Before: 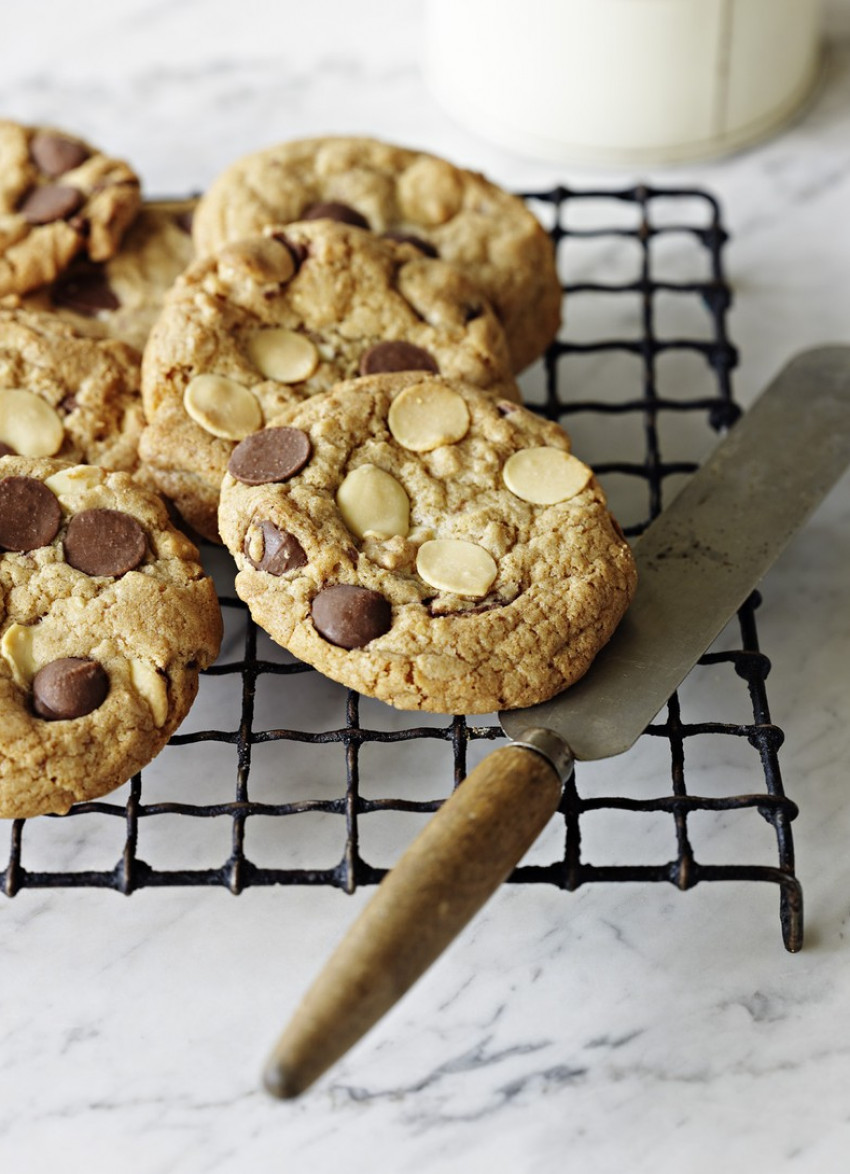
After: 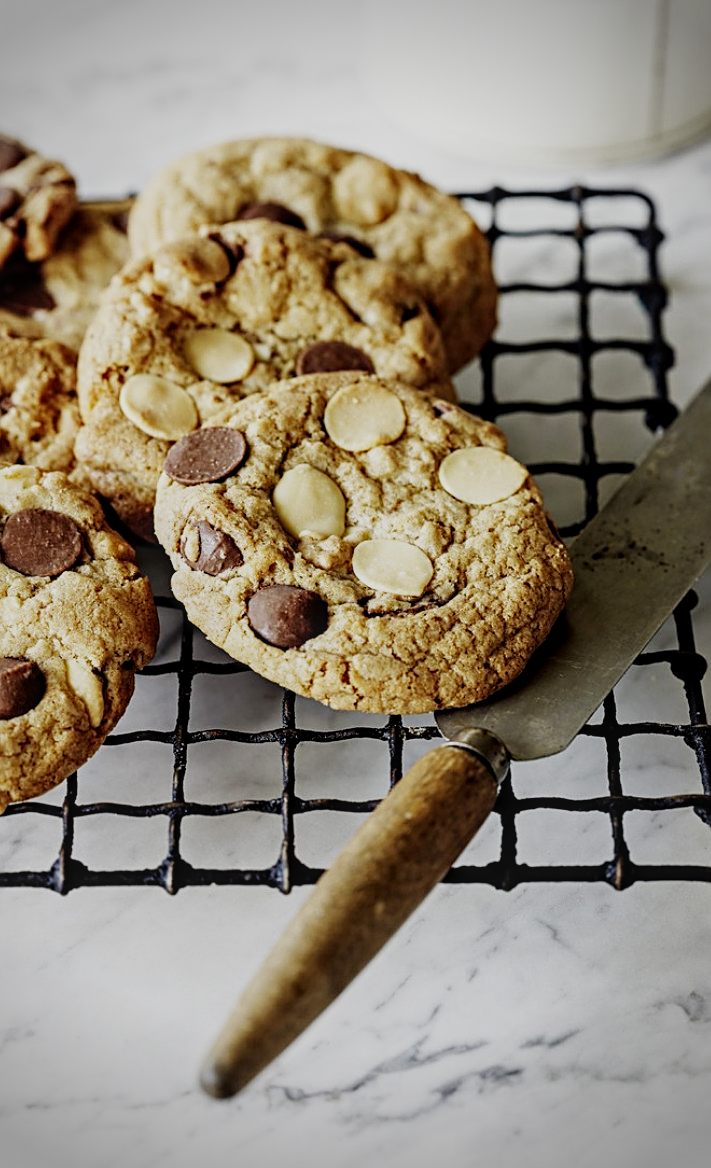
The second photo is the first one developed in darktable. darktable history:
sharpen: on, module defaults
crop: left 7.598%, right 7.873%
vignetting: fall-off radius 31.48%, brightness -0.472
local contrast: on, module defaults
rotate and perspective: automatic cropping off
sigmoid: skew -0.2, preserve hue 0%, red attenuation 0.1, red rotation 0.035, green attenuation 0.1, green rotation -0.017, blue attenuation 0.15, blue rotation -0.052, base primaries Rec2020
